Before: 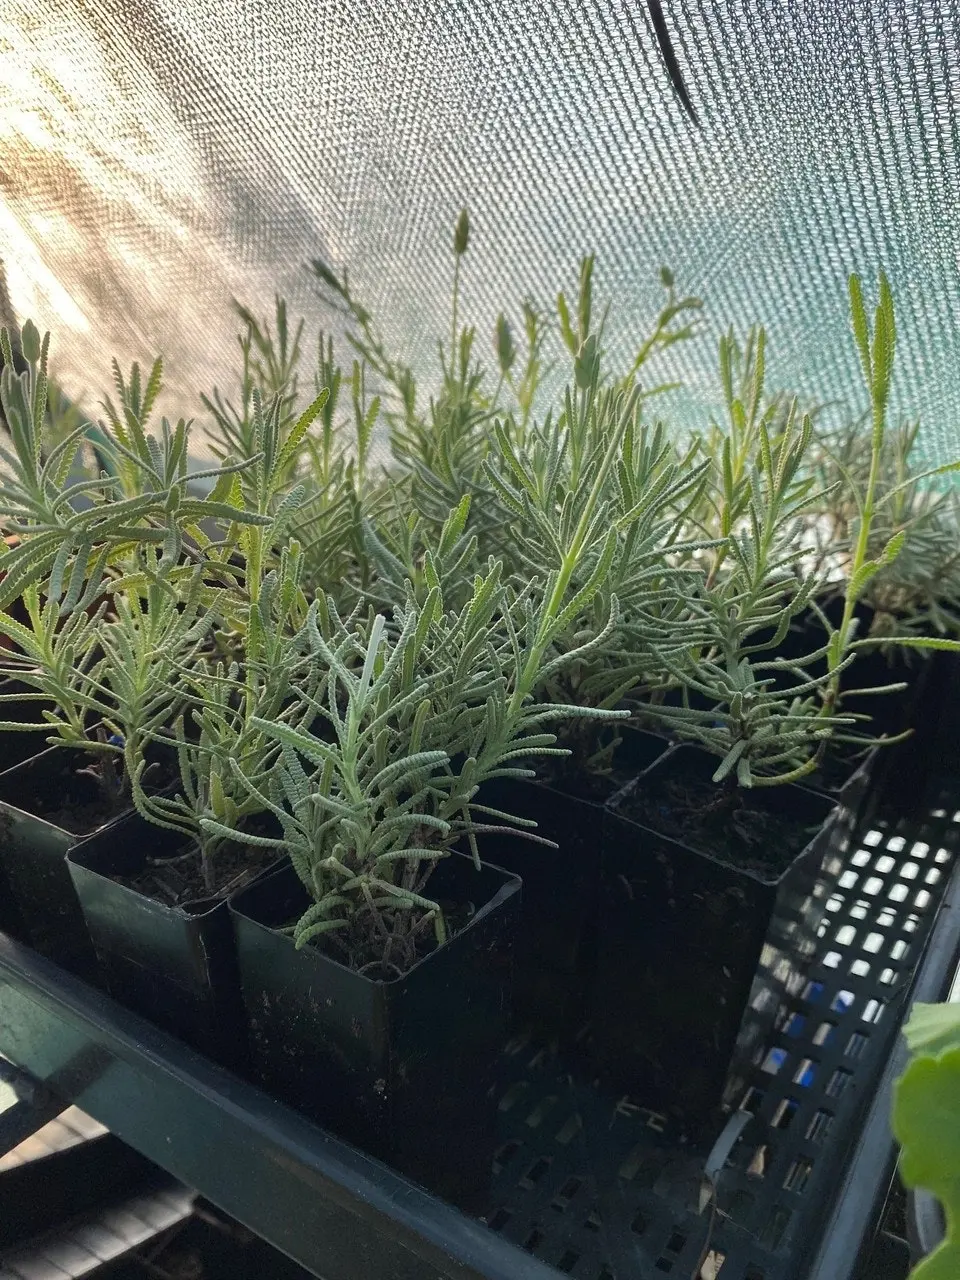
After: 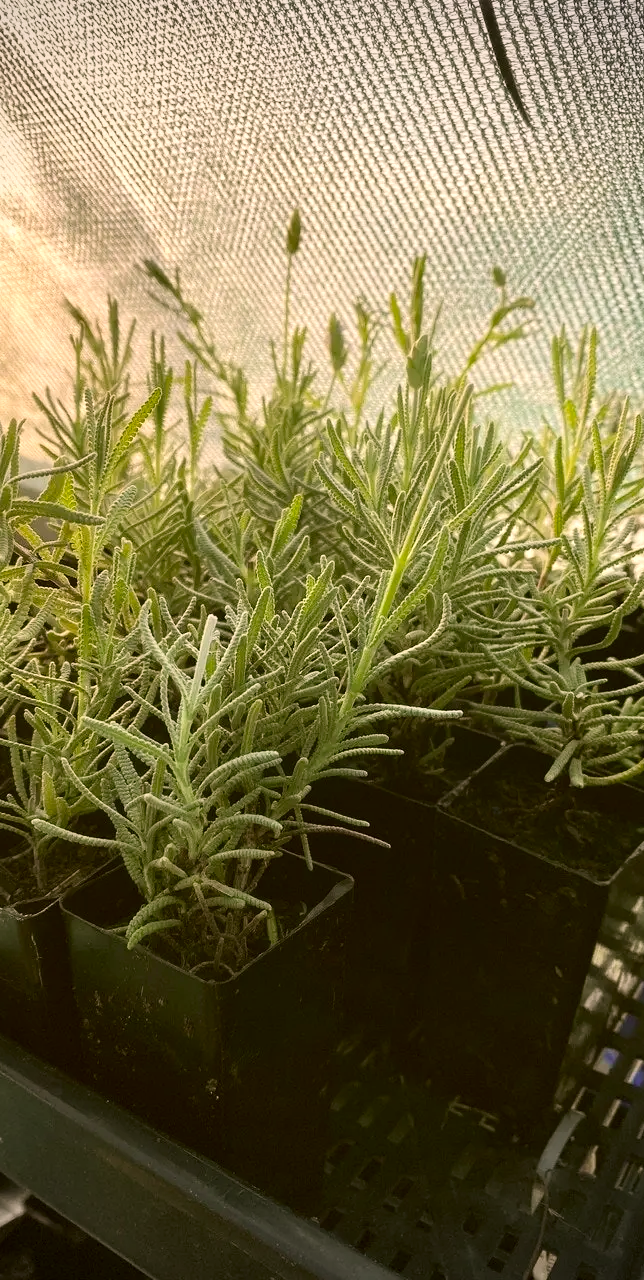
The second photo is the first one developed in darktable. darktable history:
vignetting: fall-off start 73.68%, brightness -0.47
exposure: exposure 0.221 EV, compensate highlight preservation false
crop and rotate: left 17.553%, right 15.287%
color correction: highlights a* 8.88, highlights b* 15.88, shadows a* -0.336, shadows b* 27.2
contrast brightness saturation: contrast 0.15, brightness 0.054
